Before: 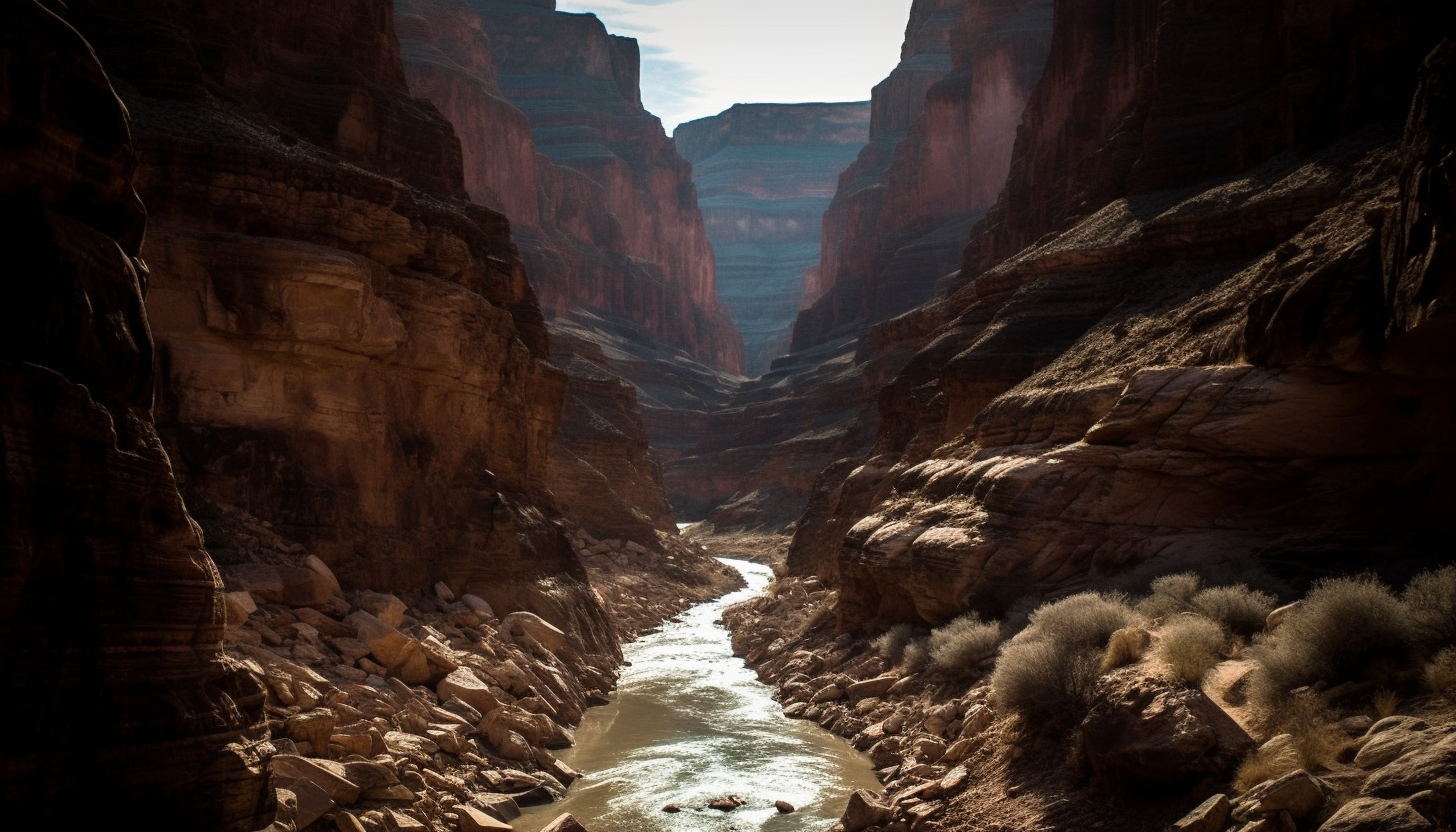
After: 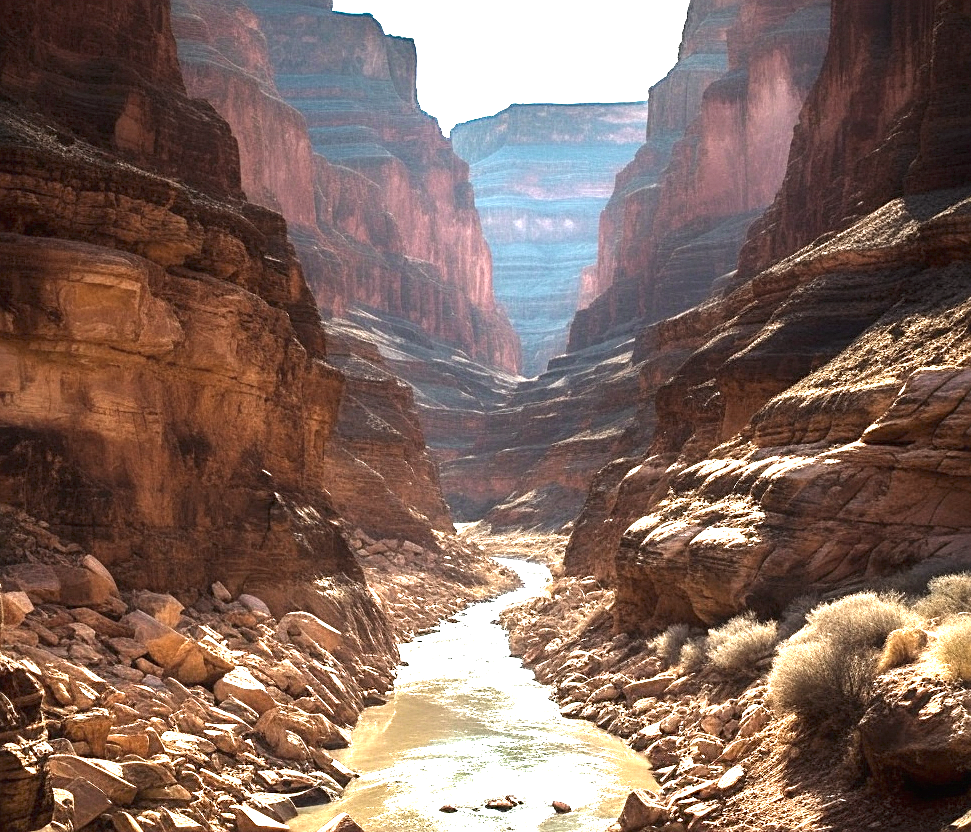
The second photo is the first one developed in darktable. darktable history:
exposure: black level correction 0, exposure 2.138 EV, compensate exposure bias true, compensate highlight preservation false
sharpen: on, module defaults
crop: left 15.37%, right 17.917%
